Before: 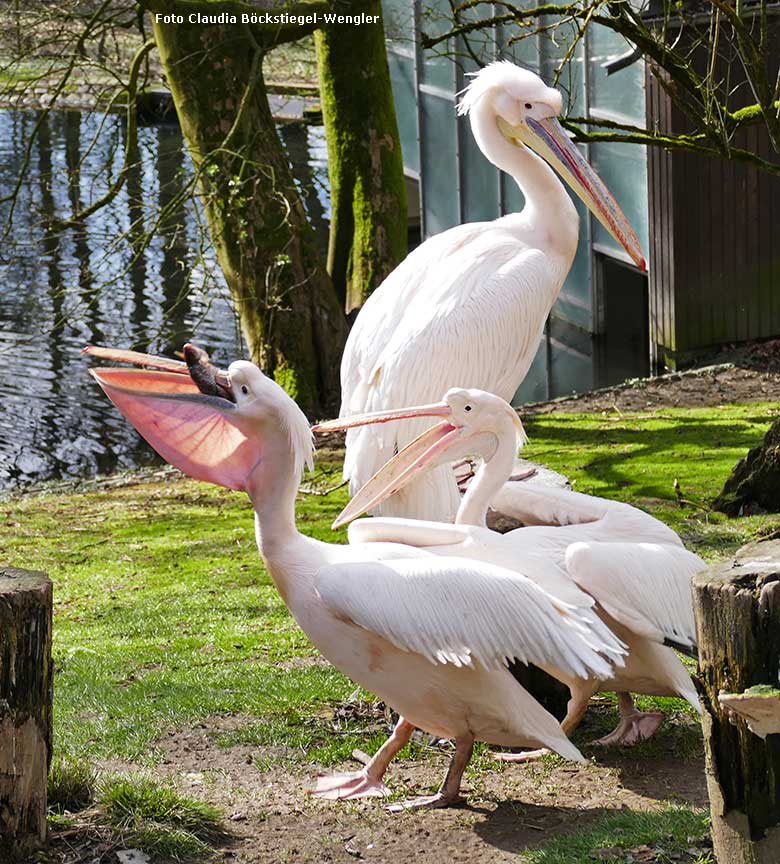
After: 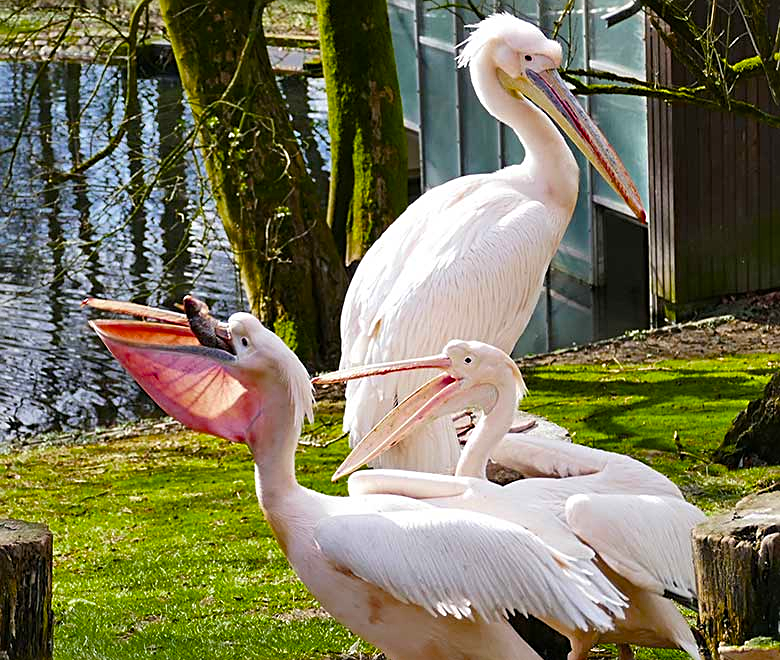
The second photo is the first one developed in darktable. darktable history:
shadows and highlights: shadows 31.4, highlights 0.887, soften with gaussian
color balance rgb: perceptual saturation grading › global saturation 30.844%, global vibrance 6.831%, saturation formula JzAzBz (2021)
crop: top 5.625%, bottom 17.93%
sharpen: amount 0.499
